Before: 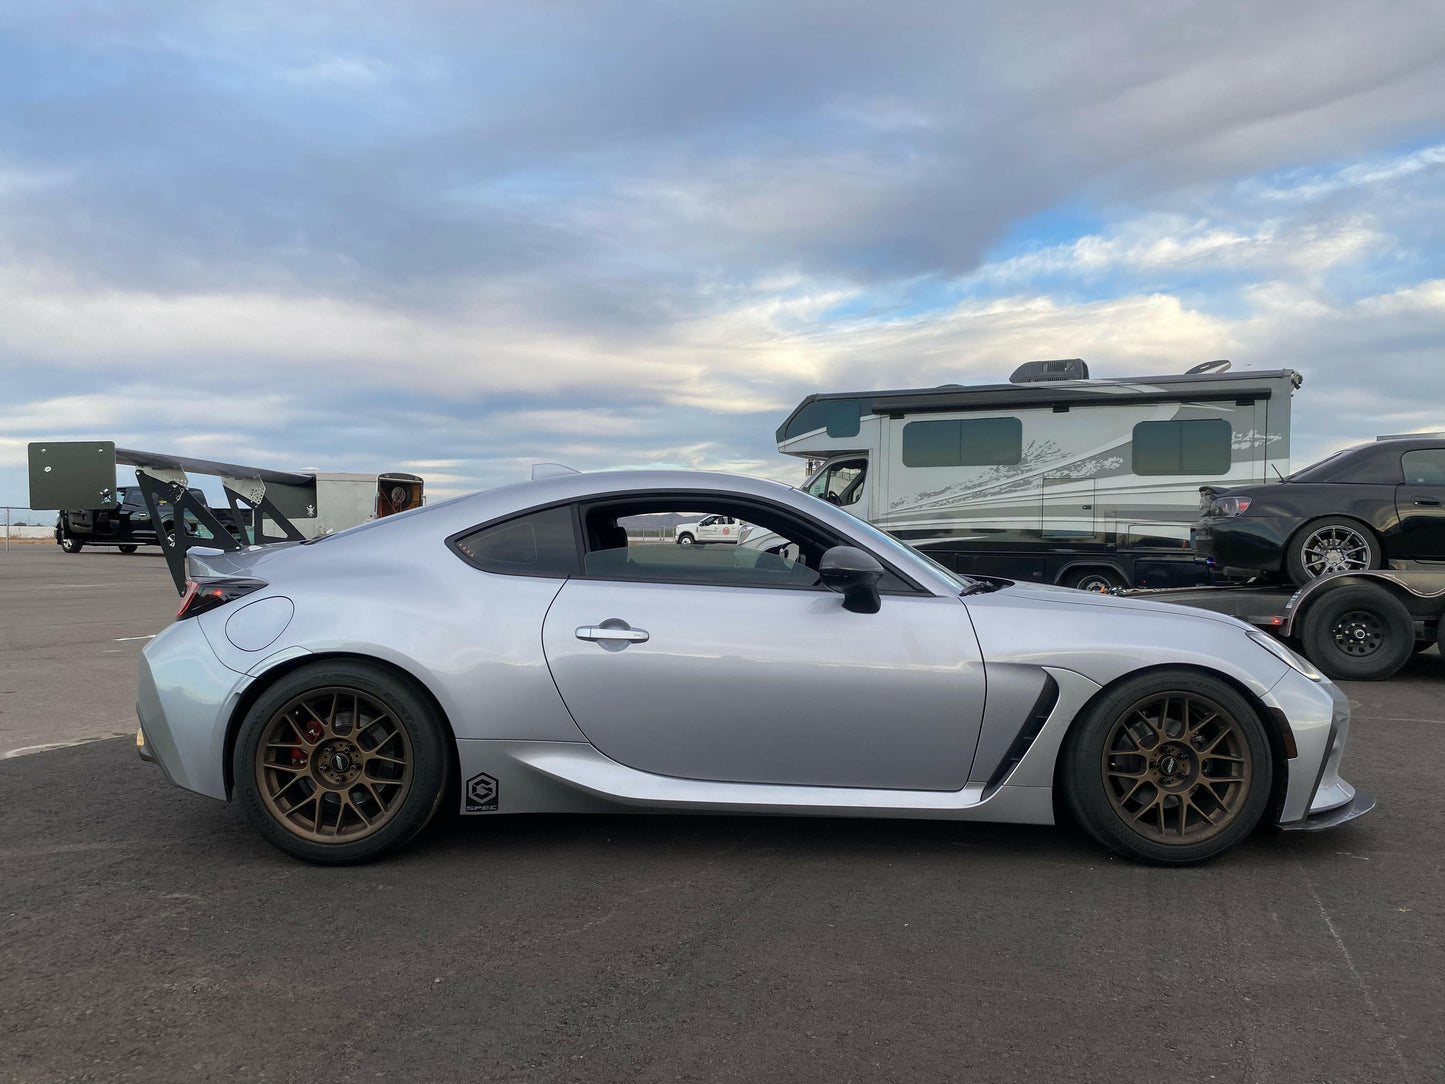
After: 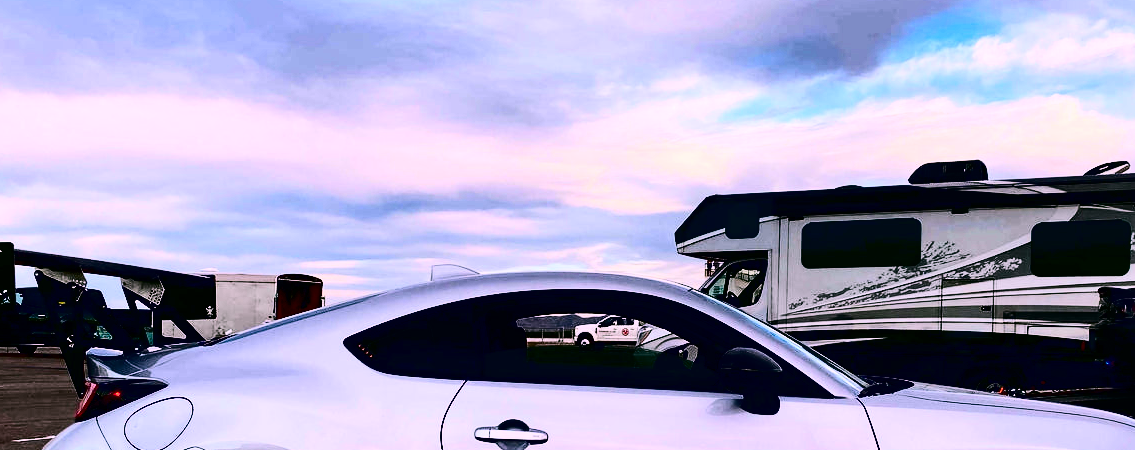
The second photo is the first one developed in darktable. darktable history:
color correction: highlights a* 19.5, highlights b* -11.53, saturation 1.69
contrast brightness saturation: contrast 0.77, brightness -1, saturation 1
crop: left 7.036%, top 18.398%, right 14.379%, bottom 40.043%
color zones: curves: ch1 [(0, 0.292) (0.001, 0.292) (0.2, 0.264) (0.4, 0.248) (0.6, 0.248) (0.8, 0.264) (0.999, 0.292) (1, 0.292)]
